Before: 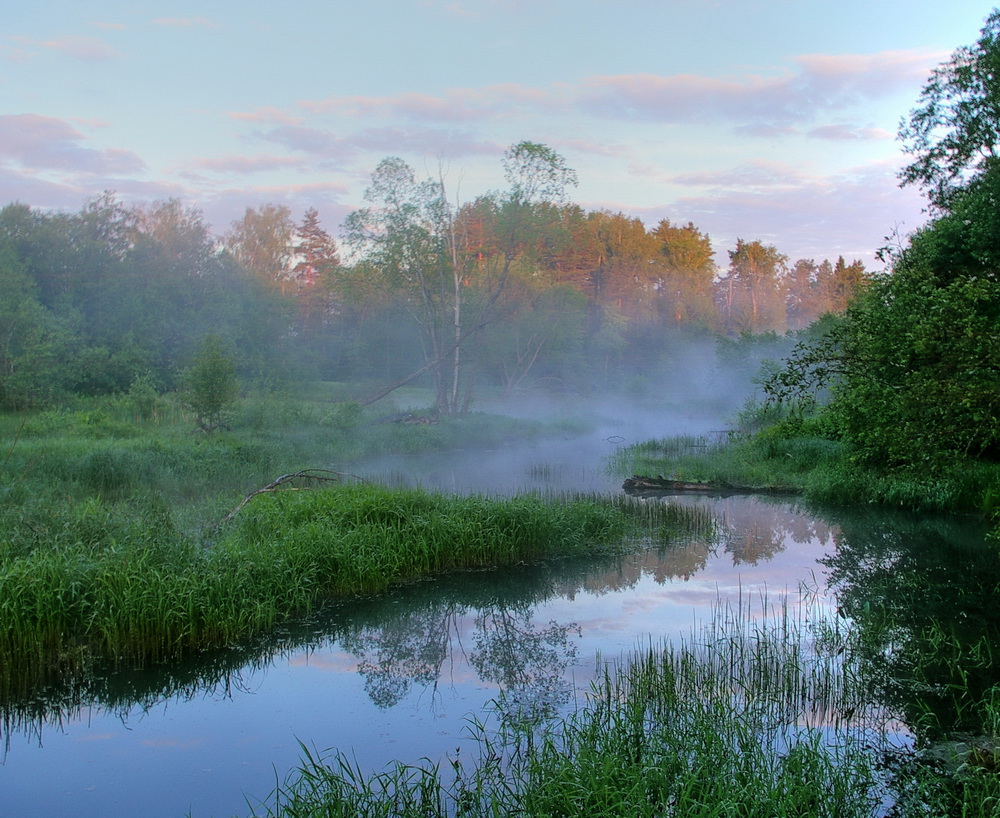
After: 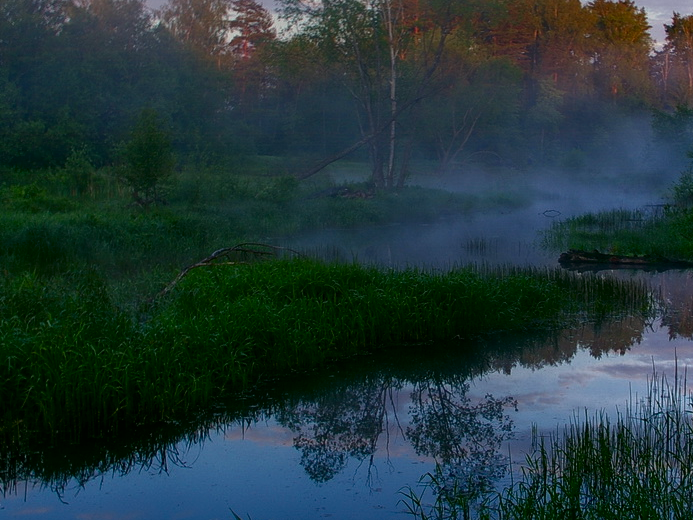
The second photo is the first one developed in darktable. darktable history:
crop: left 6.488%, top 27.668%, right 24.183%, bottom 8.656%
contrast brightness saturation: brightness -0.52
